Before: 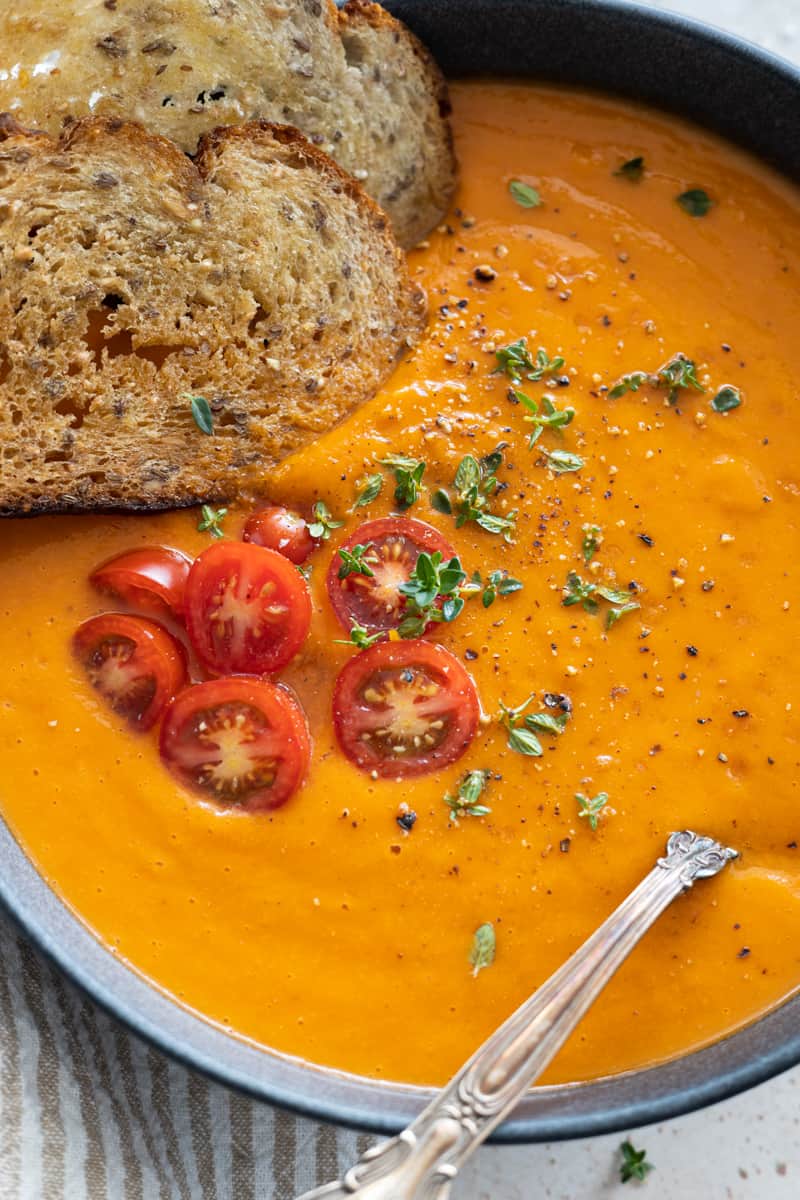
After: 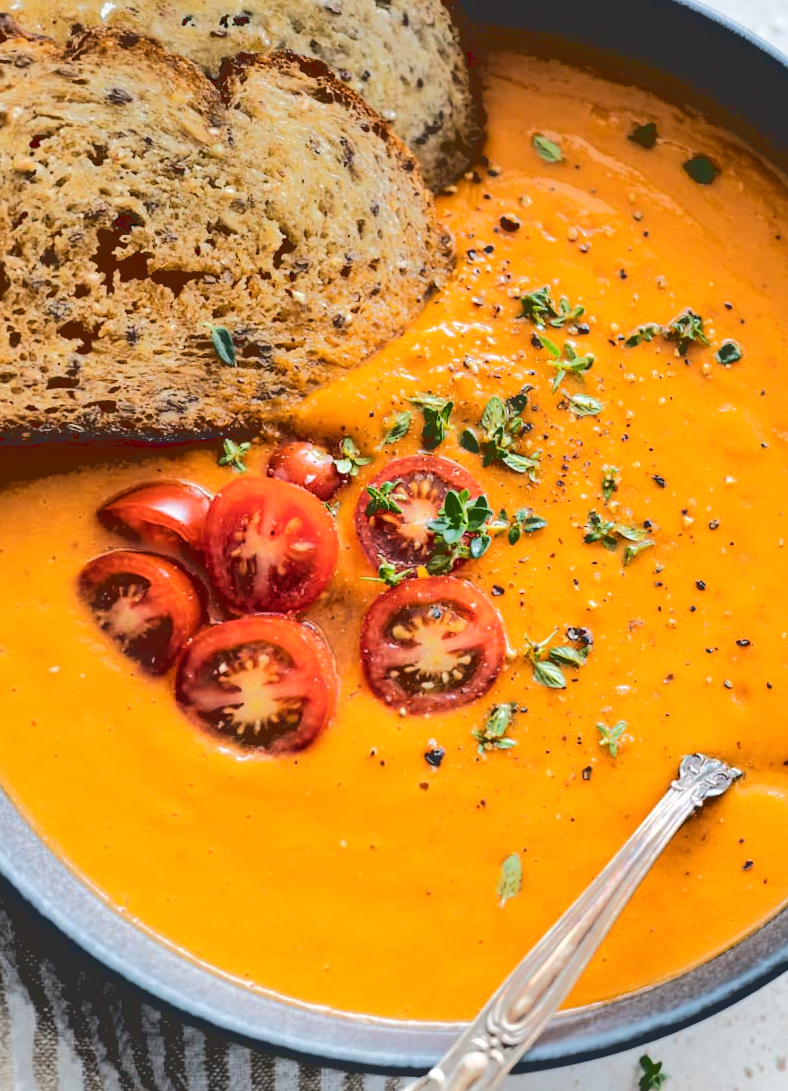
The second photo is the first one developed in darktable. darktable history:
rotate and perspective: rotation -0.013°, lens shift (vertical) -0.027, lens shift (horizontal) 0.178, crop left 0.016, crop right 0.989, crop top 0.082, crop bottom 0.918
base curve: curves: ch0 [(0.065, 0.026) (0.236, 0.358) (0.53, 0.546) (0.777, 0.841) (0.924, 0.992)], preserve colors average RGB
